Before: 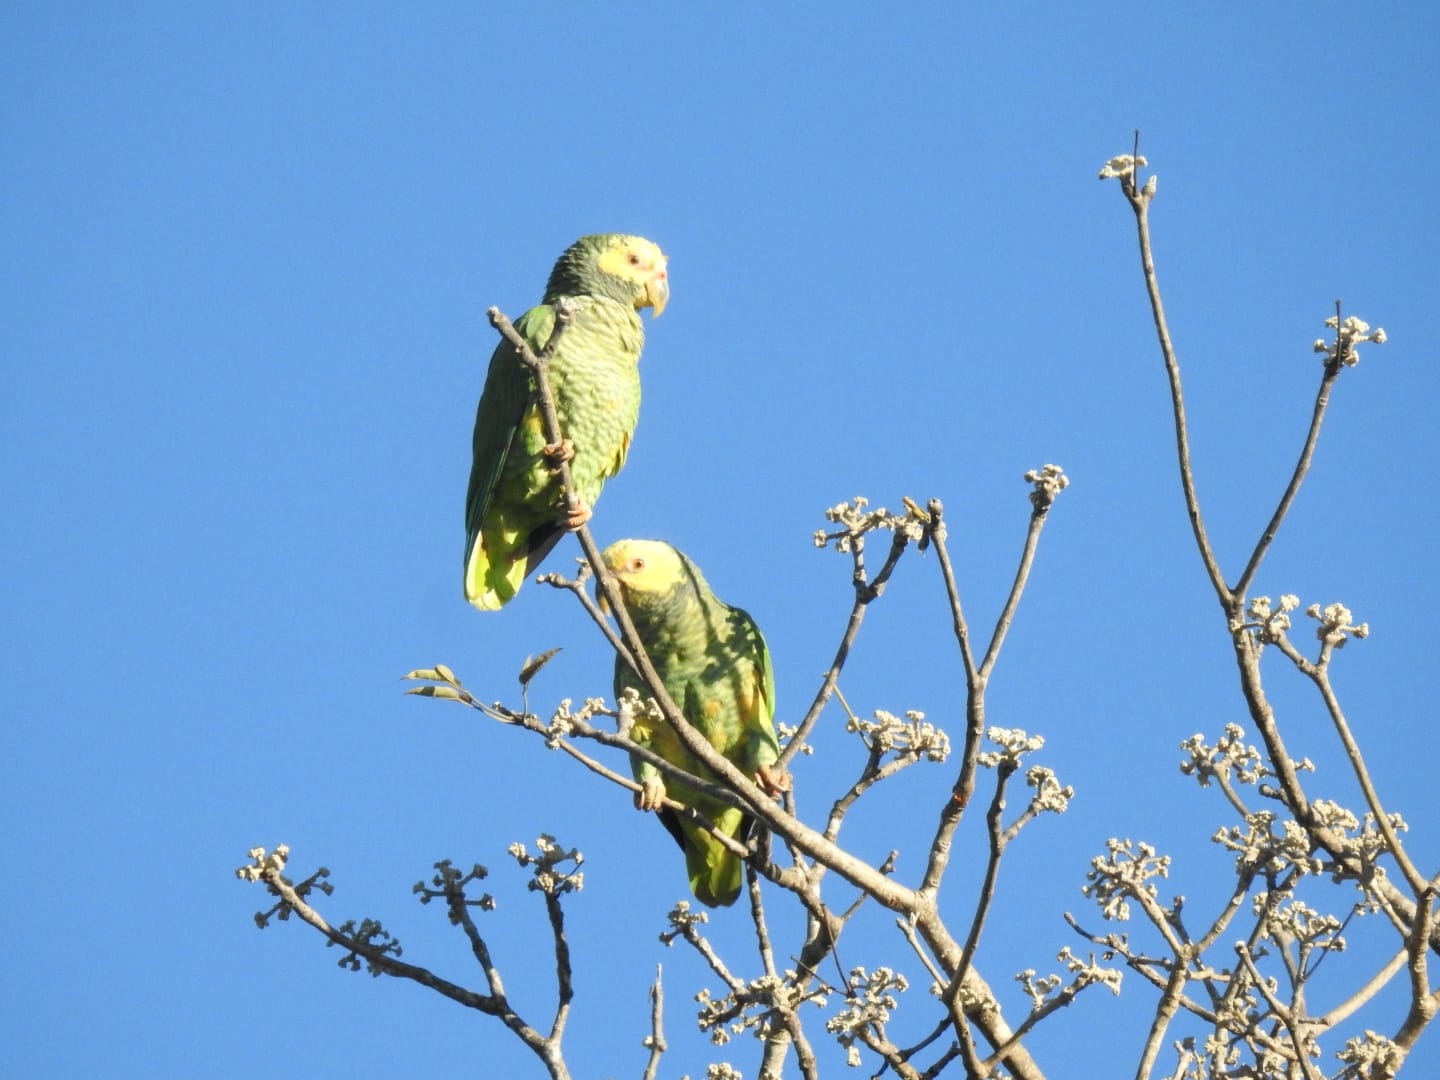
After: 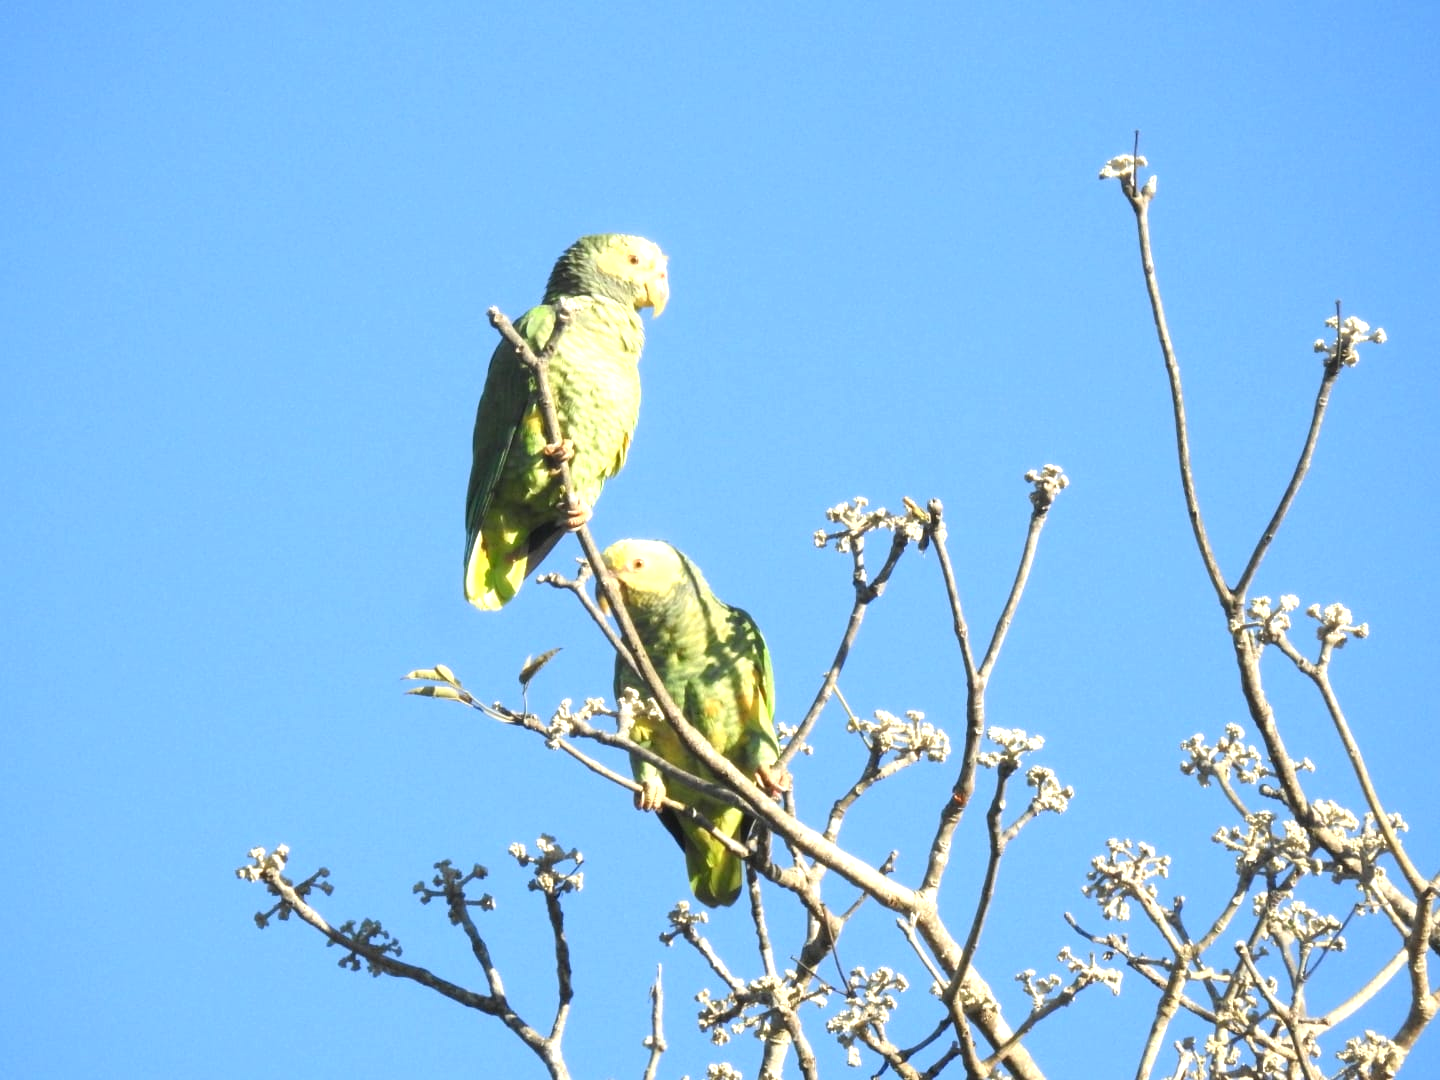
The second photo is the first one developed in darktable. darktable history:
exposure: exposure 0.608 EV, compensate highlight preservation false
